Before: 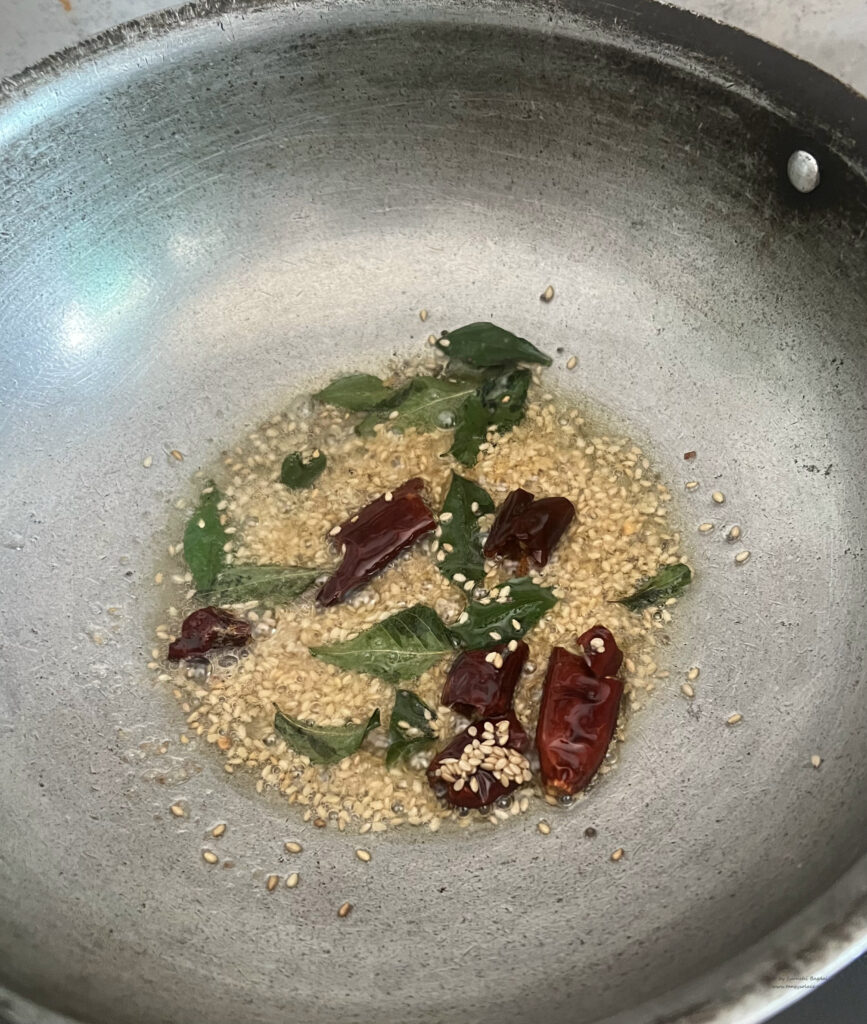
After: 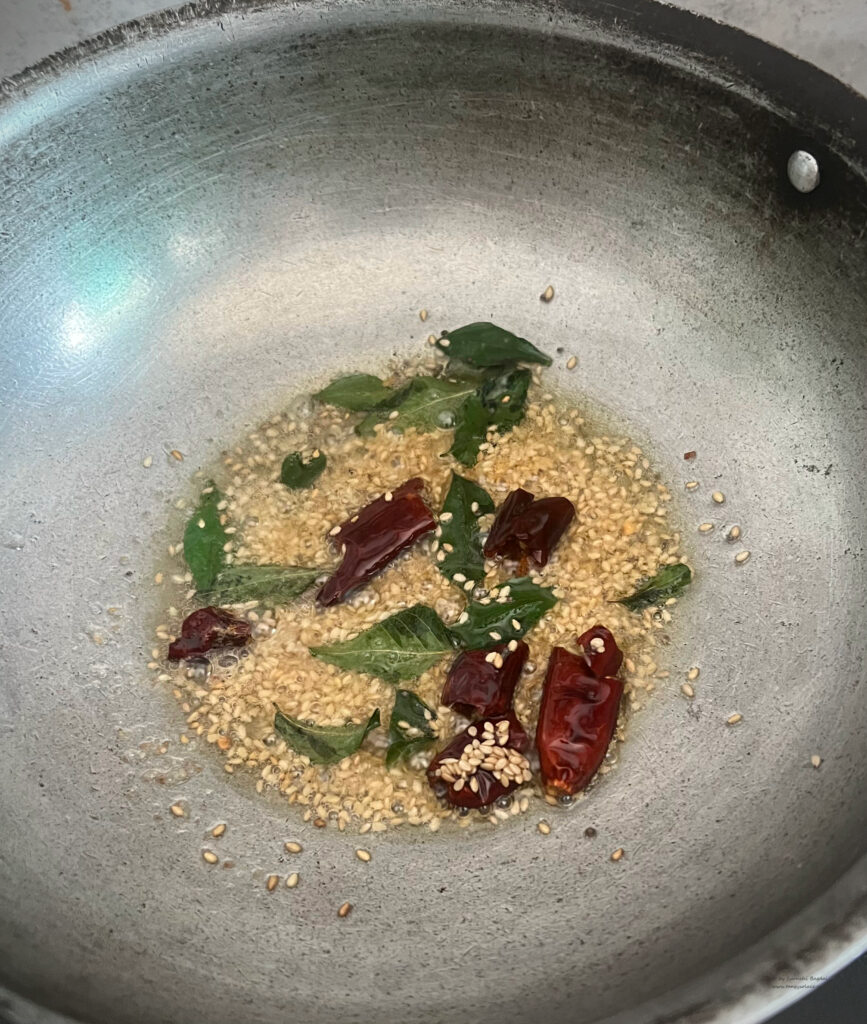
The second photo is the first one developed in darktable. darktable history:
vignetting: fall-off radius 63.92%
